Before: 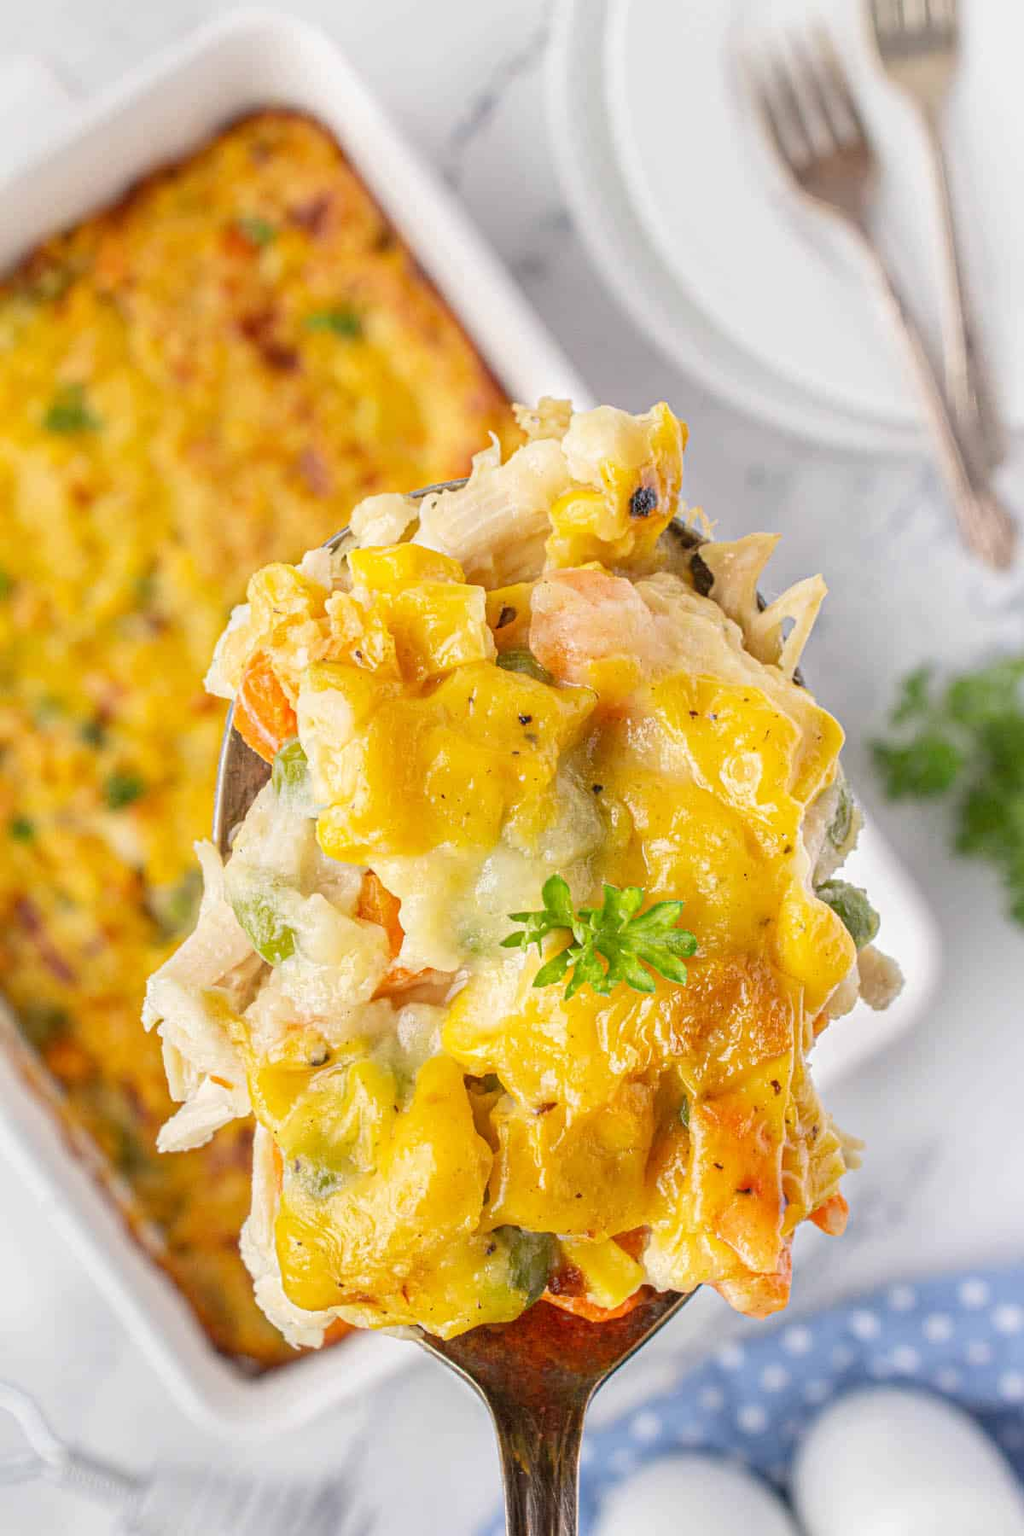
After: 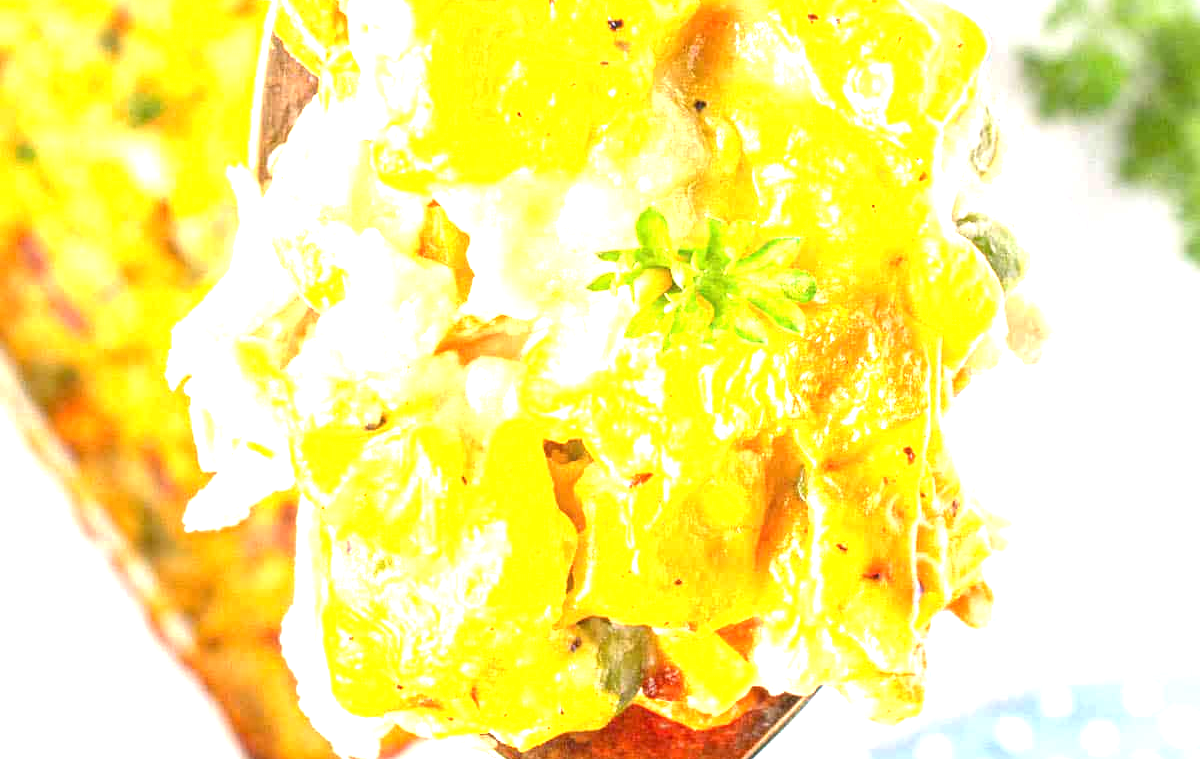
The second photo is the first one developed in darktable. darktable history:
crop: top 45.551%, bottom 12.262%
exposure: black level correction 0, exposure 1.675 EV, compensate exposure bias true, compensate highlight preservation false
